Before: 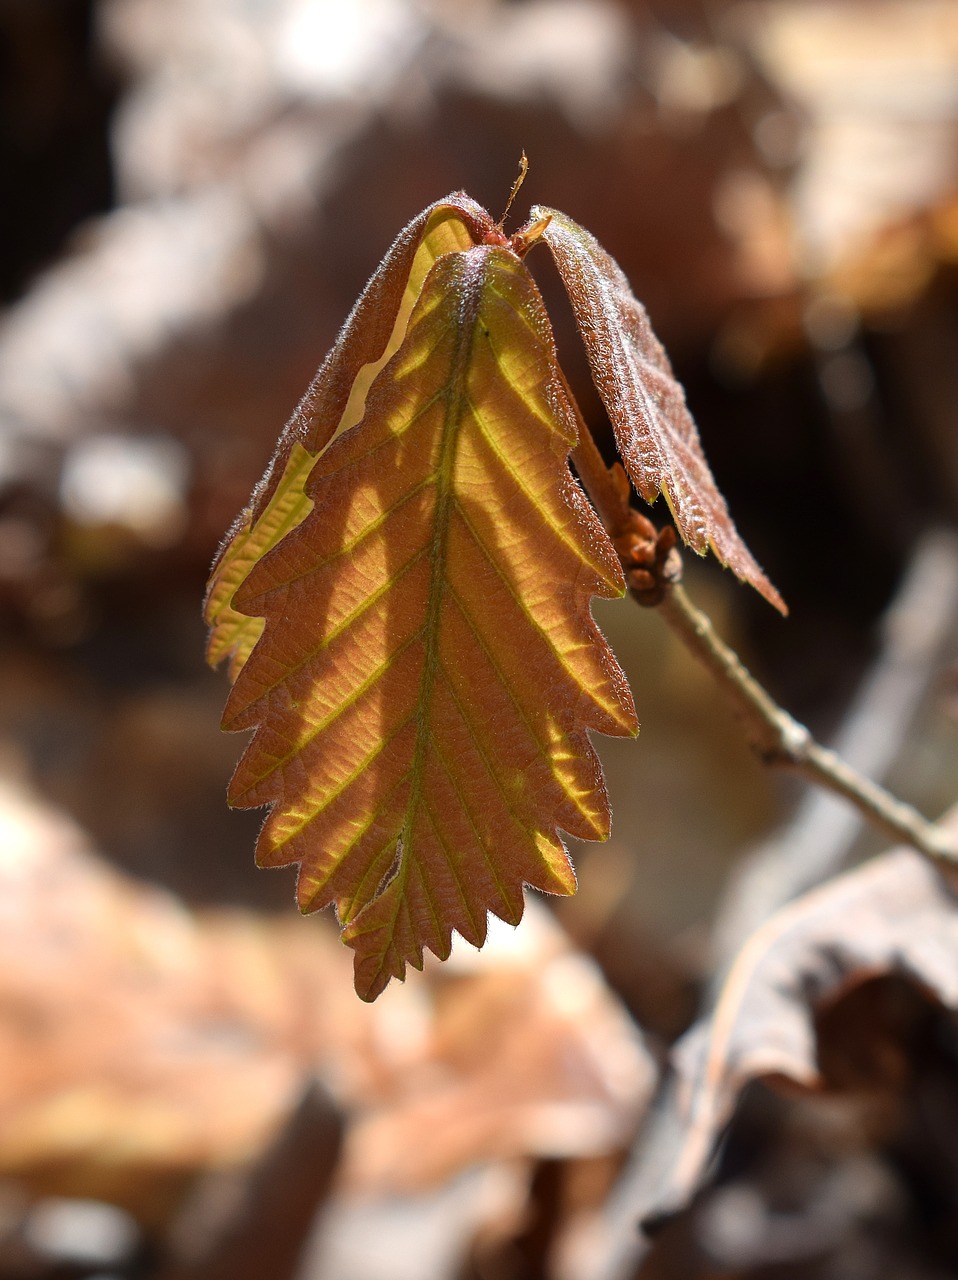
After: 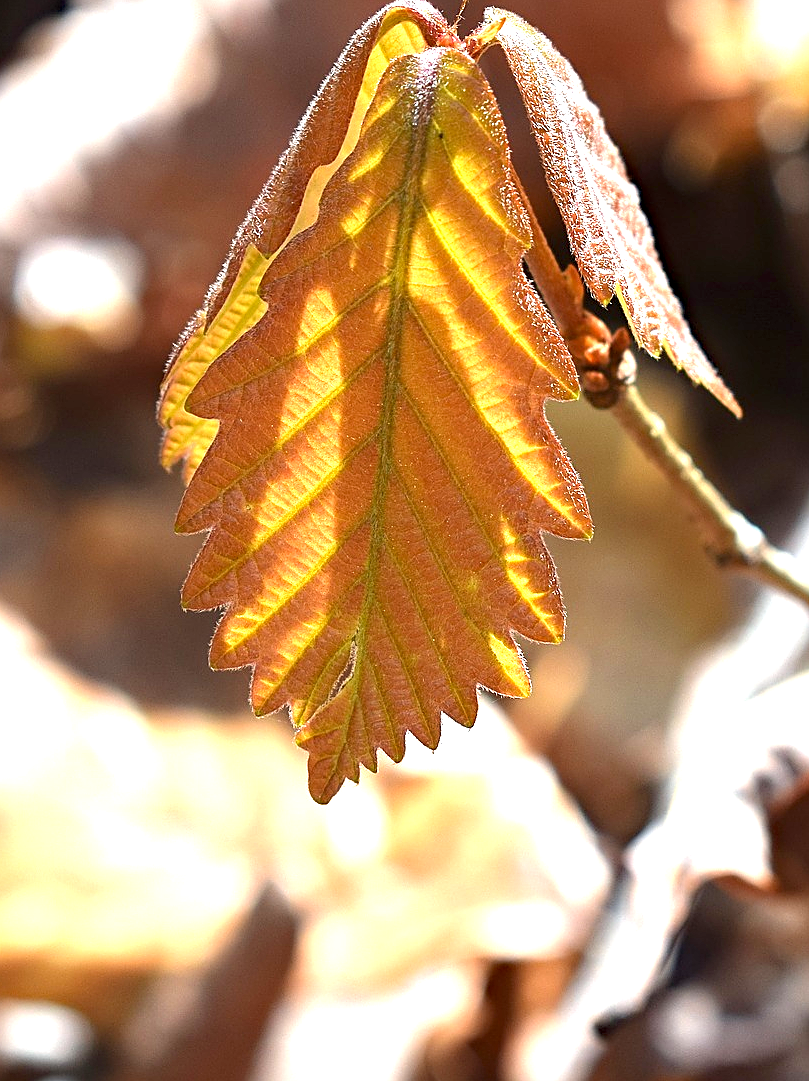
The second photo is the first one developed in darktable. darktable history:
crop and rotate: left 4.842%, top 15.51%, right 10.668%
exposure: black level correction 0, exposure 1.5 EV, compensate highlight preservation false
sharpen: on, module defaults
tone equalizer: on, module defaults
haze removal: compatibility mode true, adaptive false
